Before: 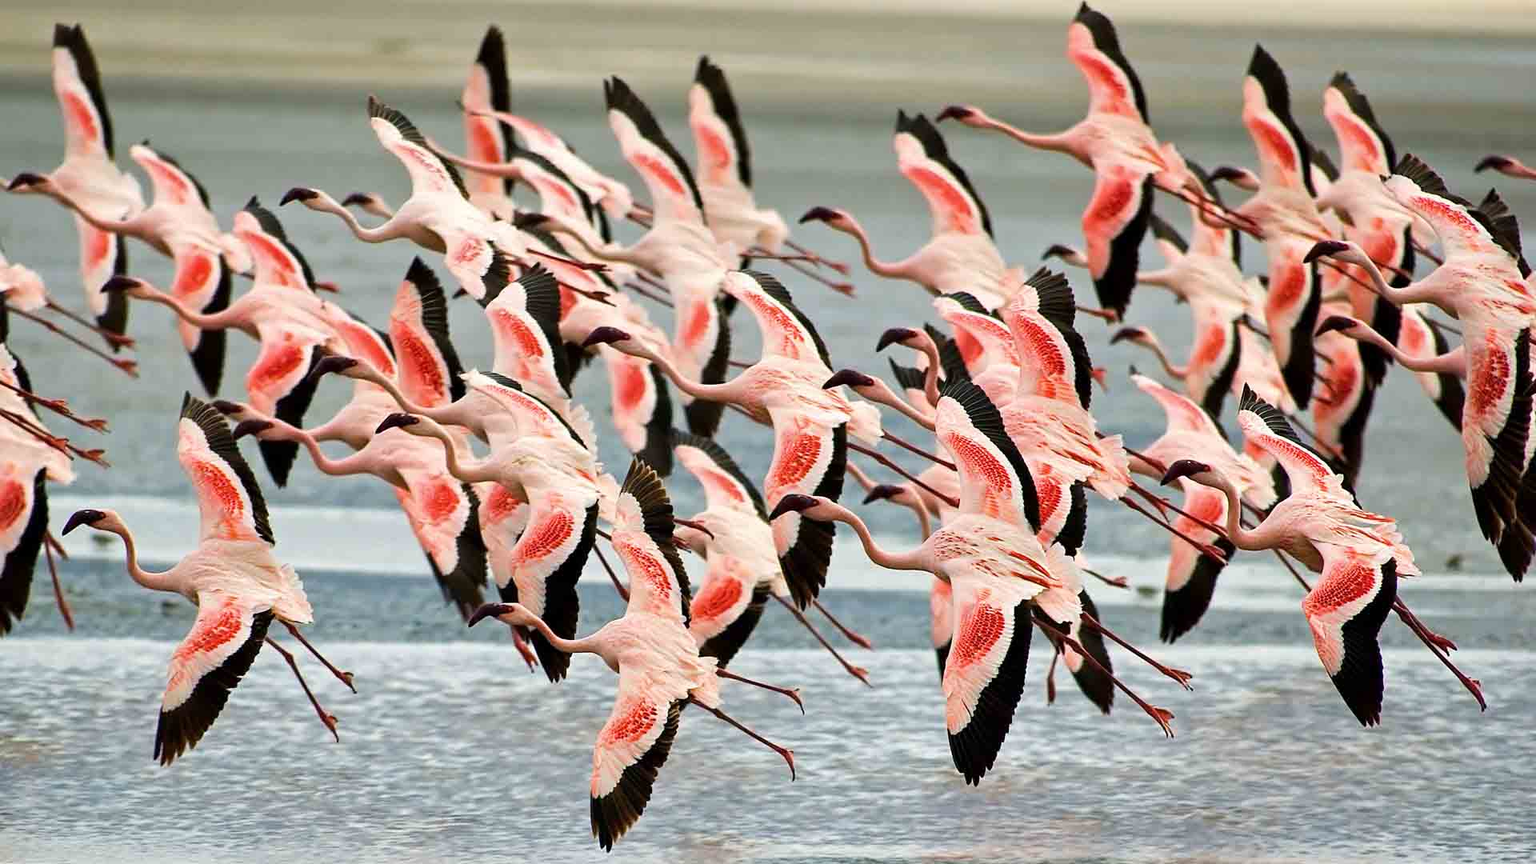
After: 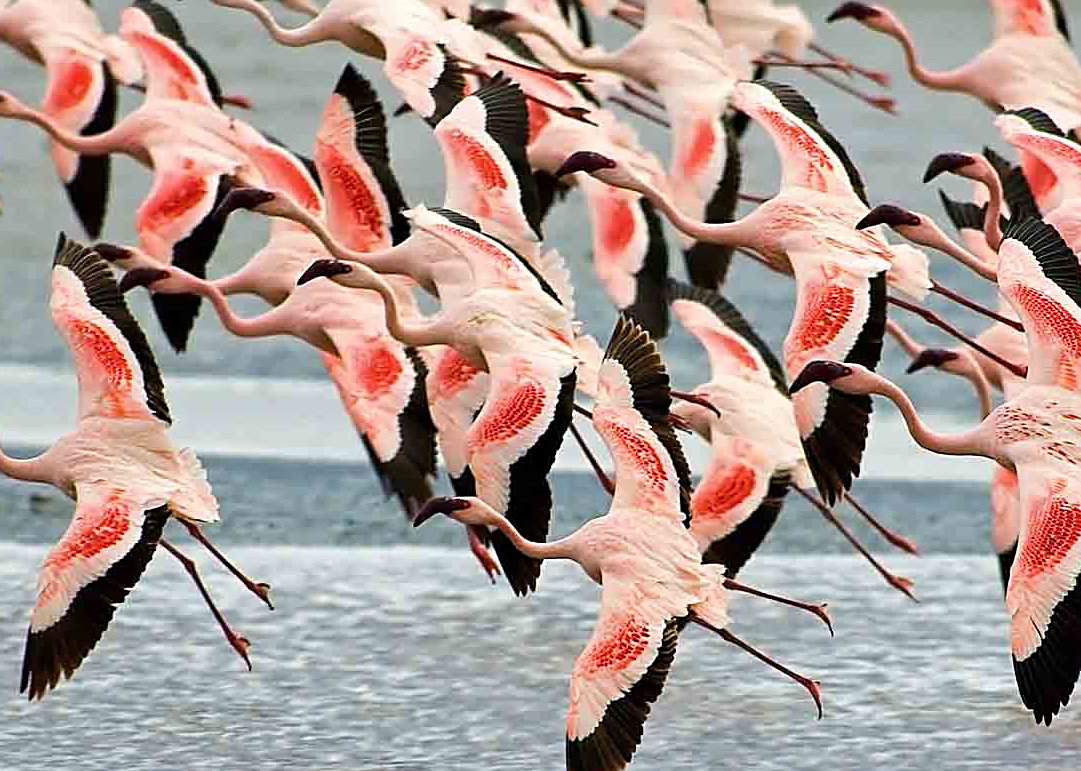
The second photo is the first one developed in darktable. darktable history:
crop: left 8.966%, top 23.852%, right 34.699%, bottom 4.703%
levels: levels [0, 0.499, 1]
sharpen: on, module defaults
